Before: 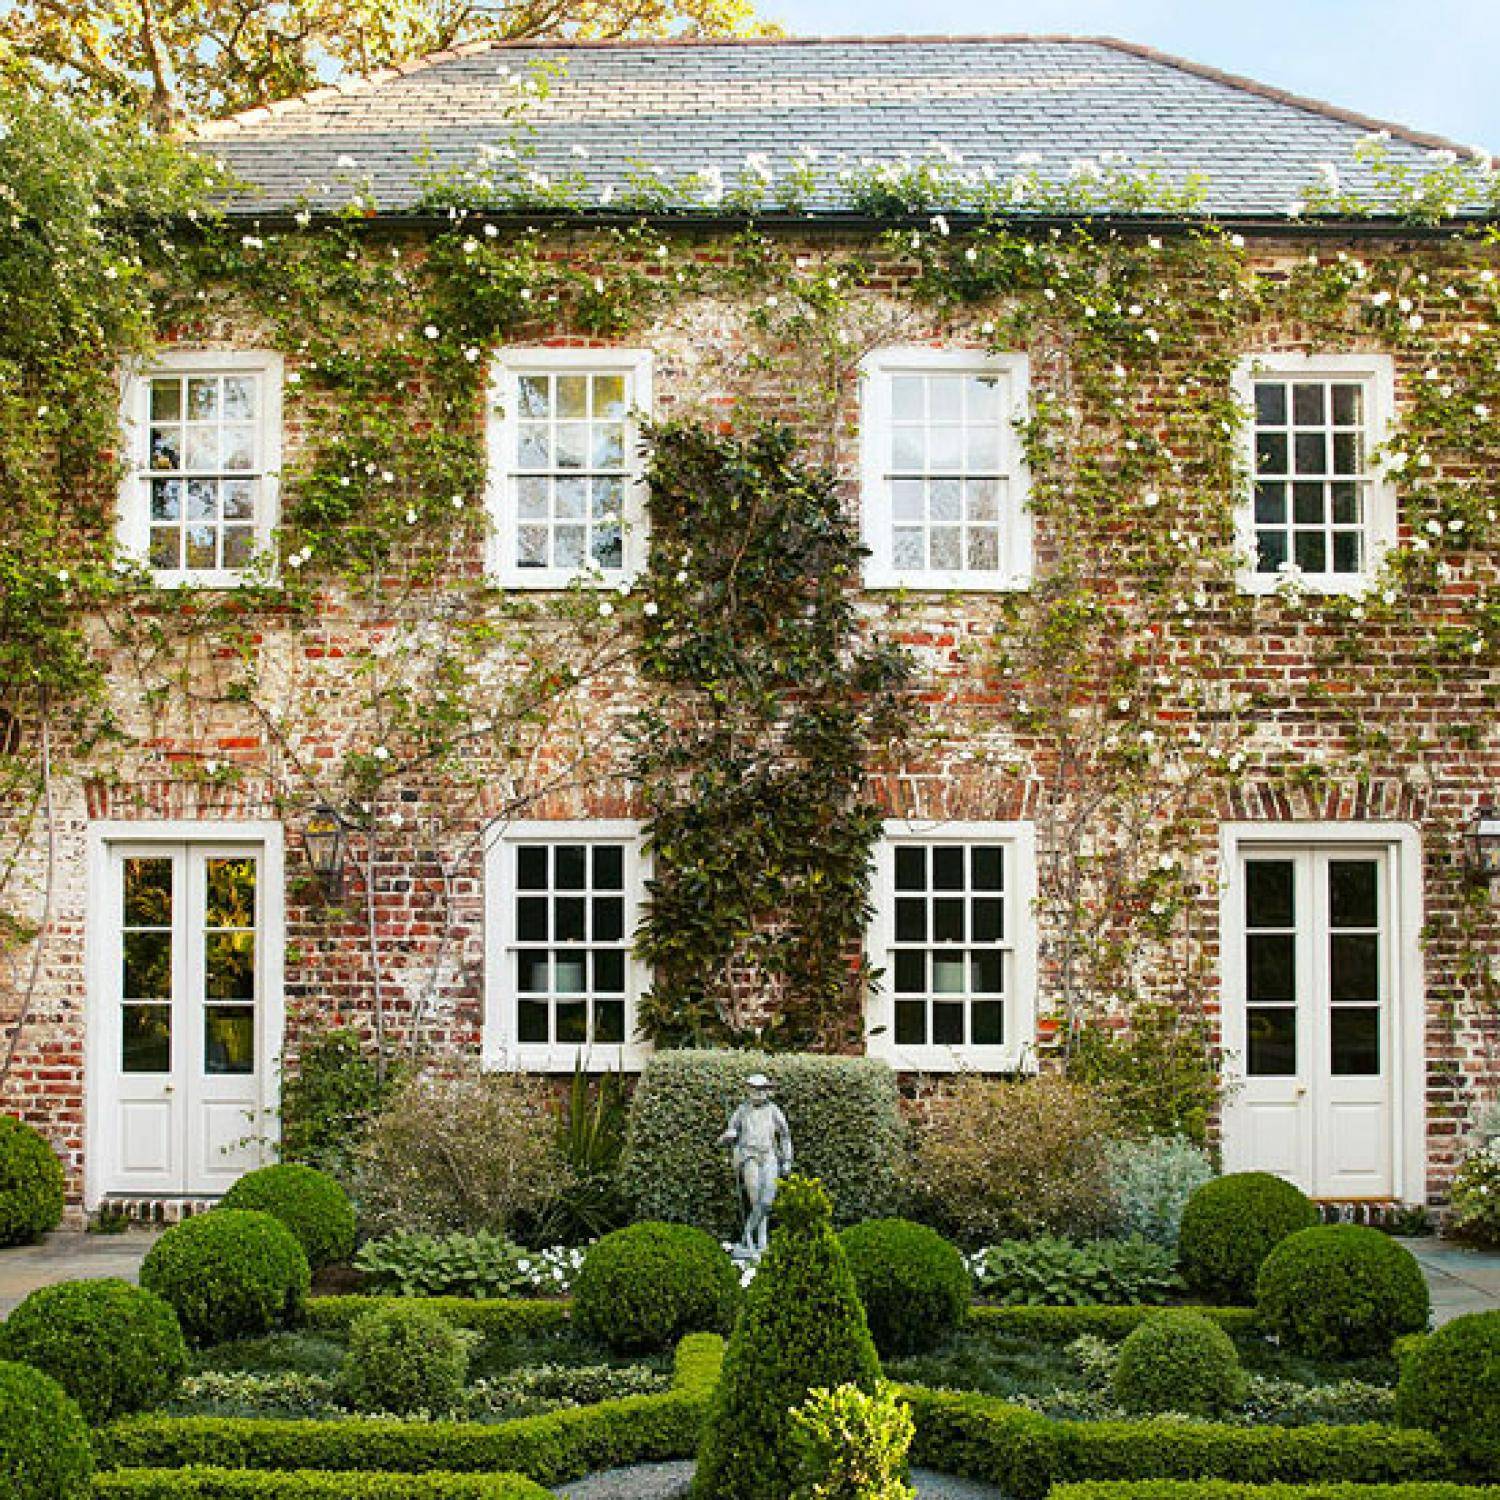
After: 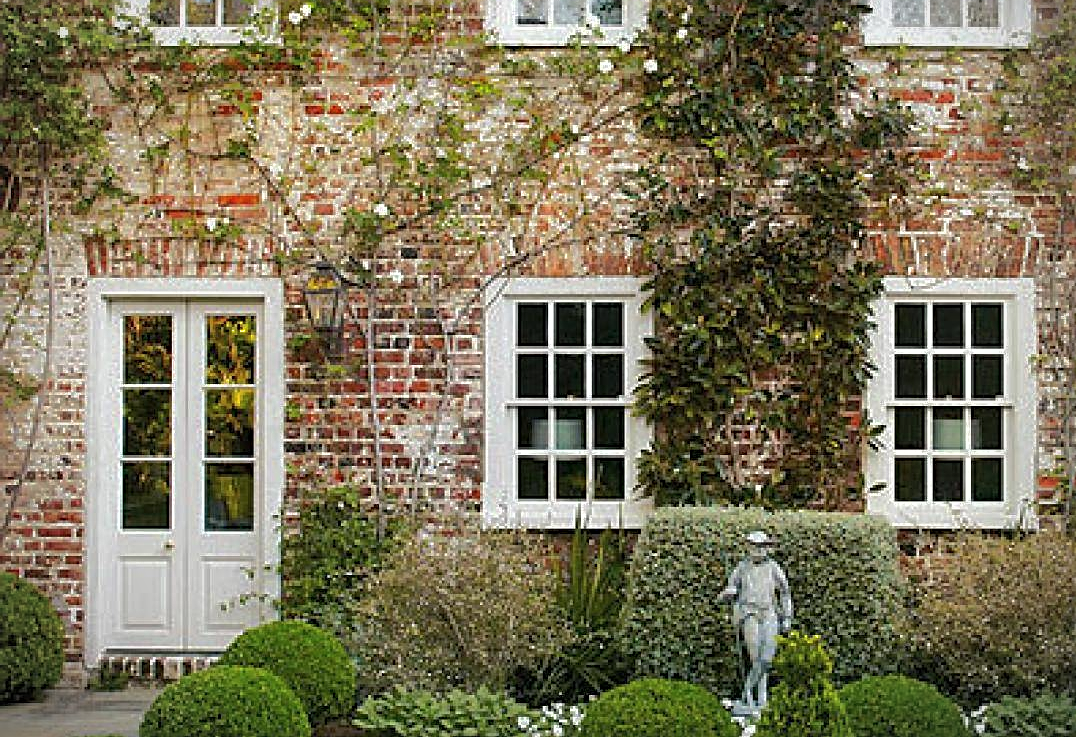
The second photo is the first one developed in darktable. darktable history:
sharpen: on, module defaults
crop: top 36.239%, right 28.242%, bottom 14.621%
shadows and highlights: shadows 39.8, highlights -59.66, highlights color adjustment 31.89%
contrast brightness saturation: saturation -0.066
vignetting: fall-off radius 61.25%
